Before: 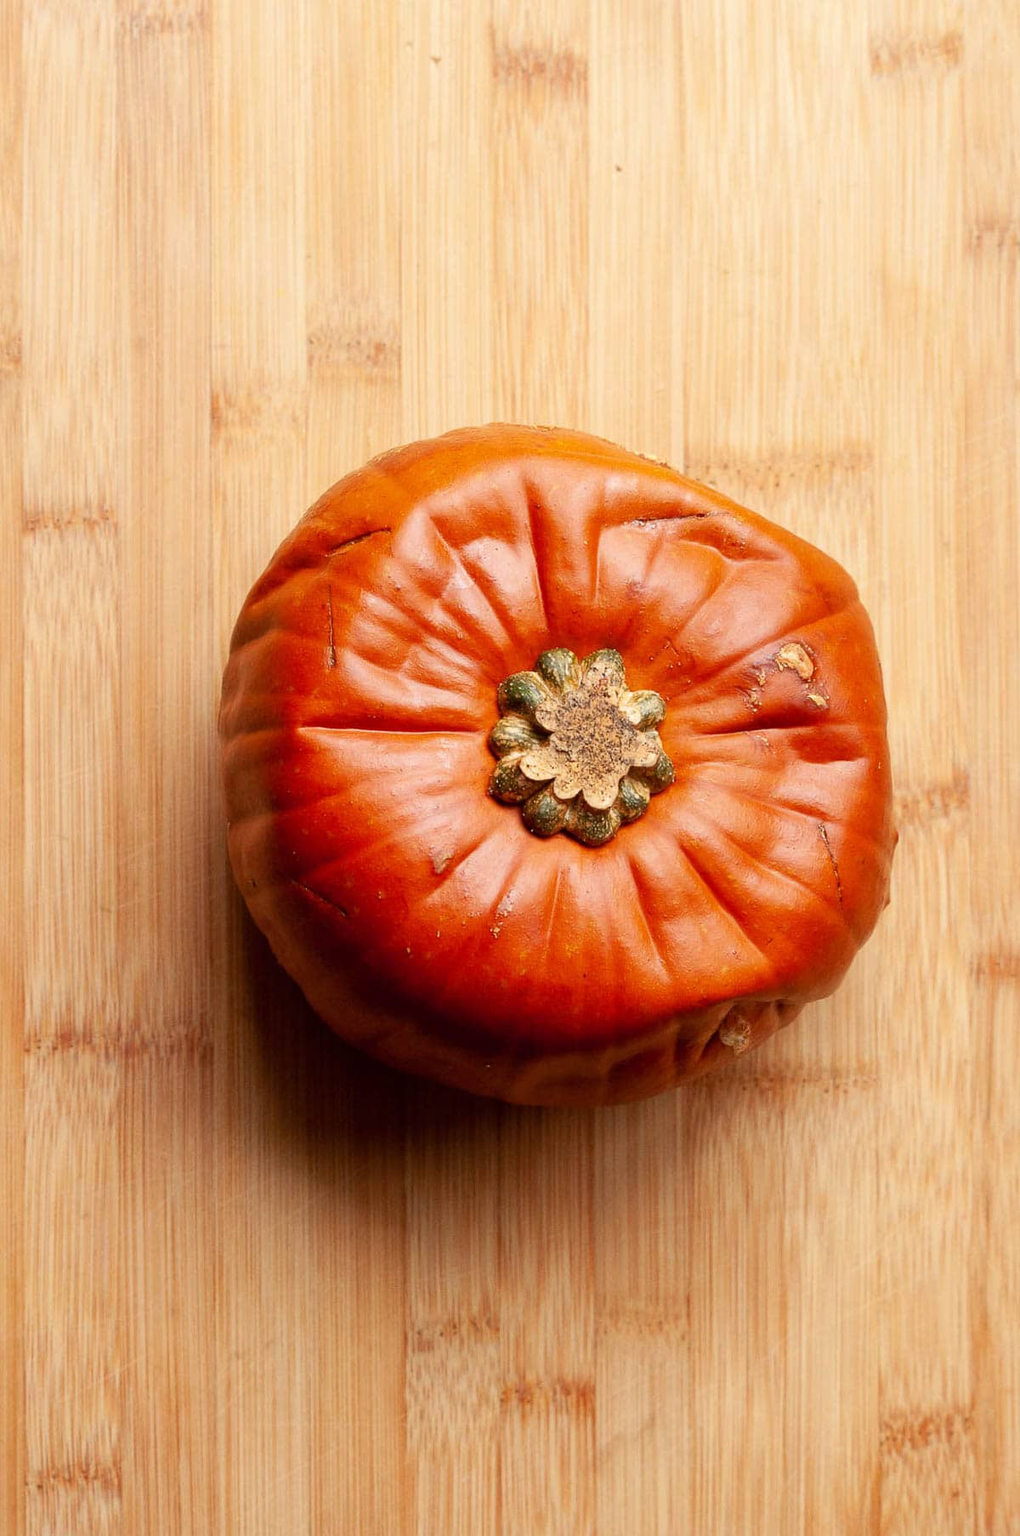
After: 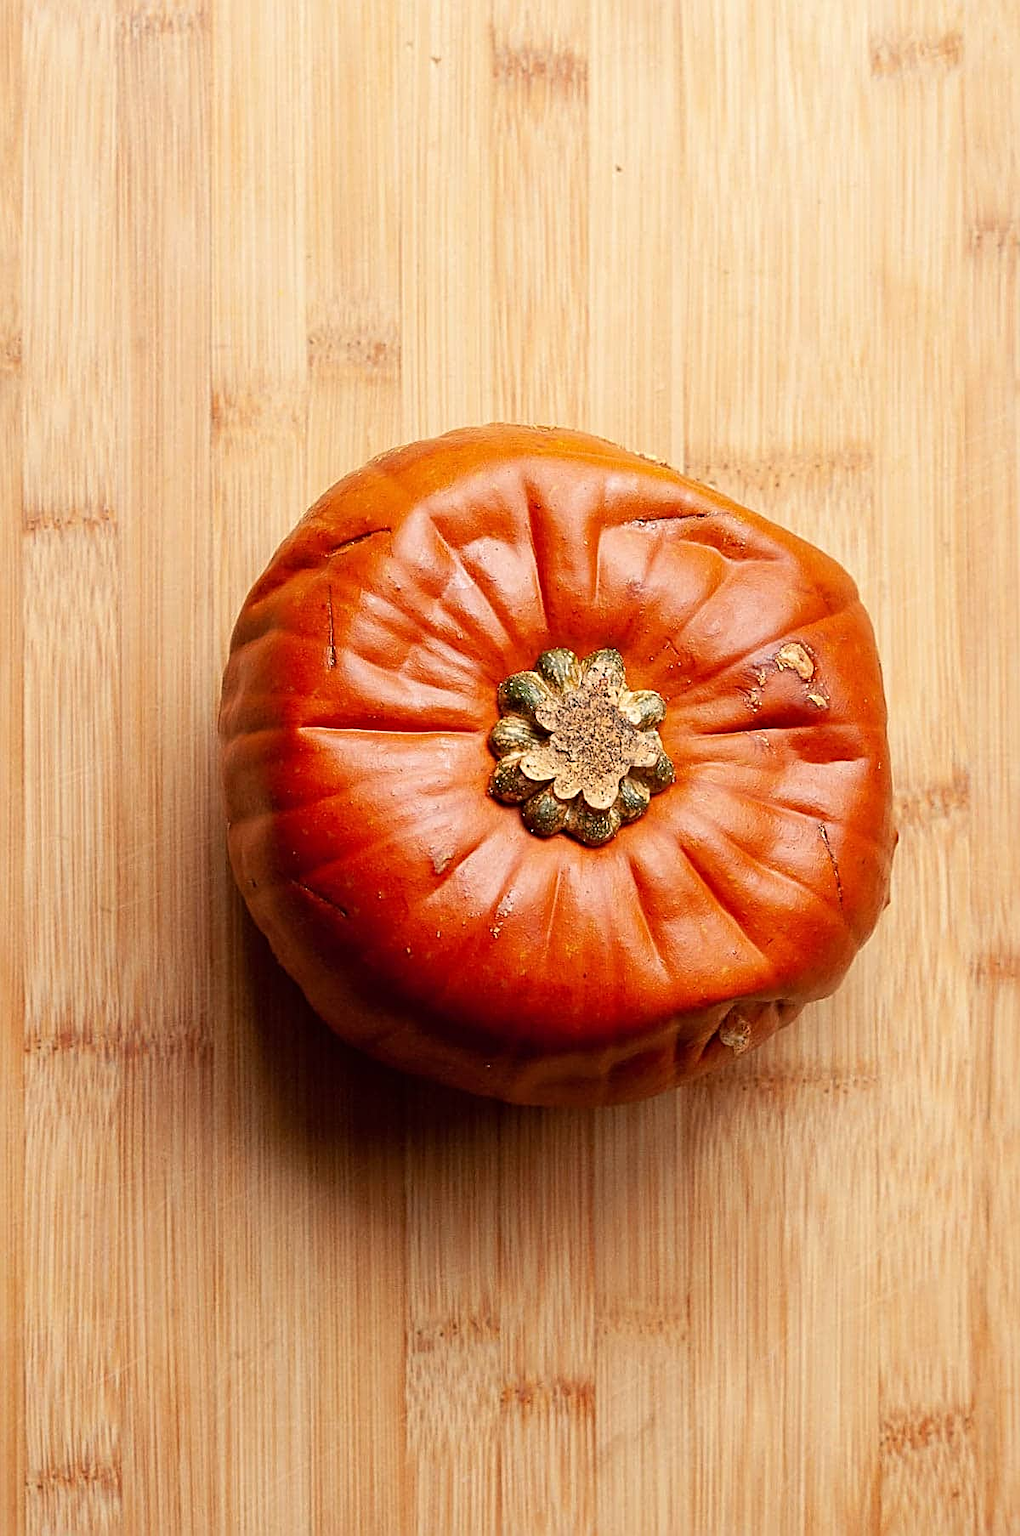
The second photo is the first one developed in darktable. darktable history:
sharpen: radius 2.603, amount 0.697
